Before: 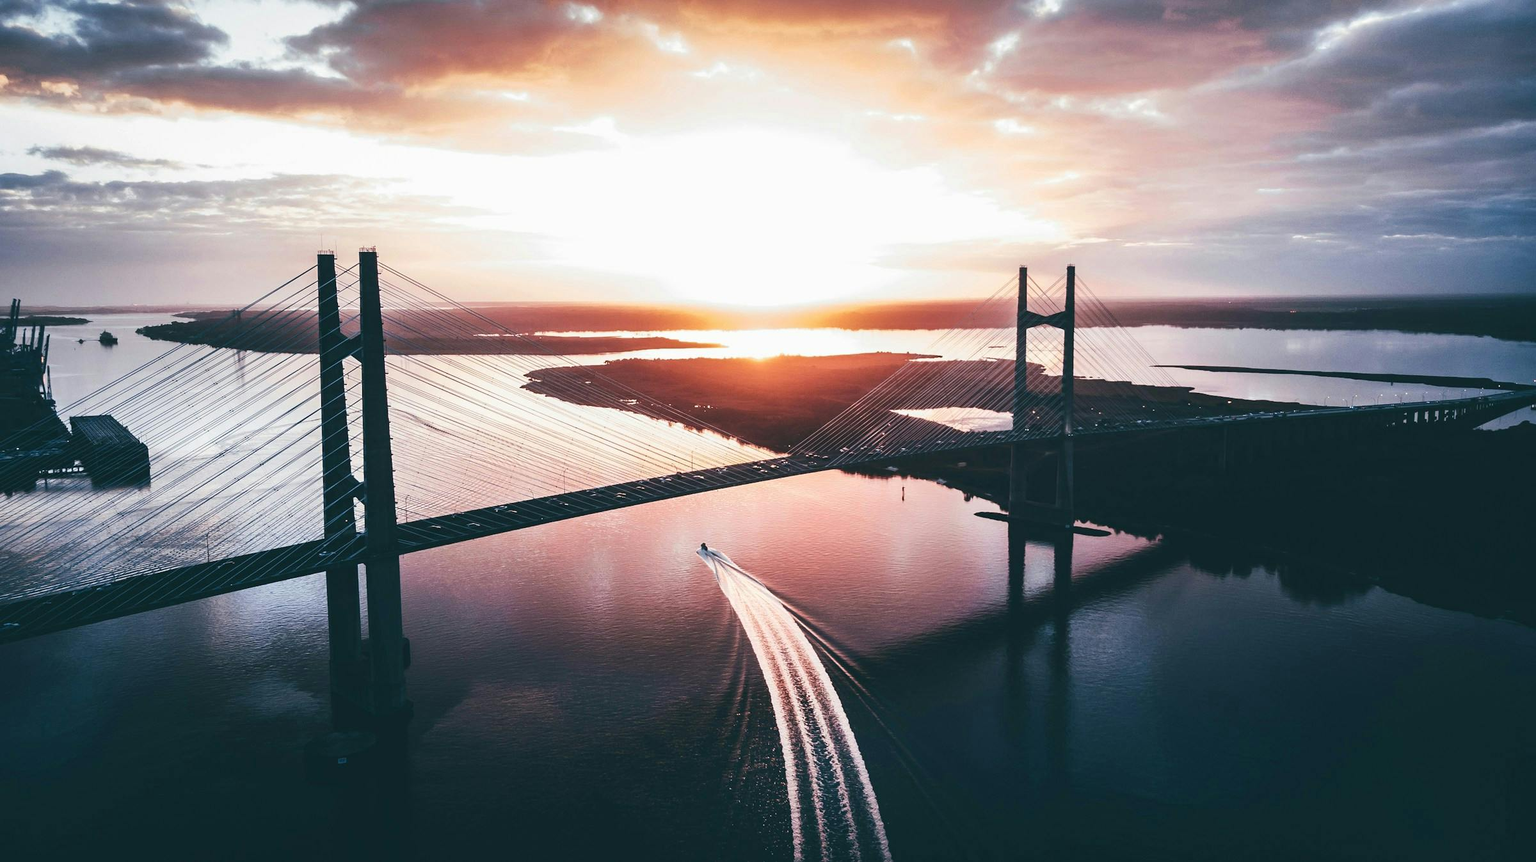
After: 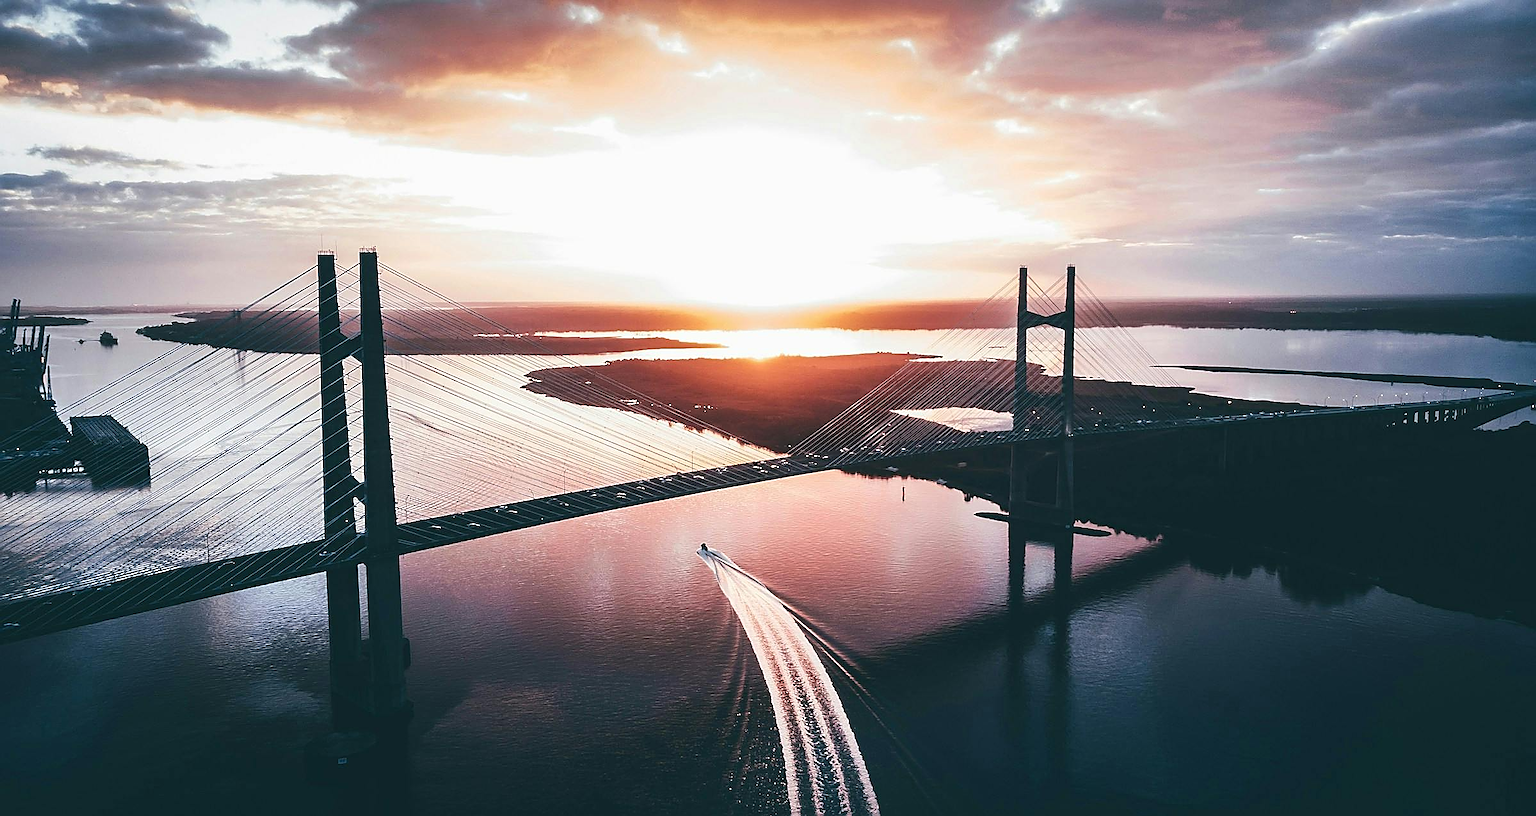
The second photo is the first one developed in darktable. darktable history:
crop and rotate: top 0.011%, bottom 5.218%
sharpen: radius 1.413, amount 1.236, threshold 0.604
